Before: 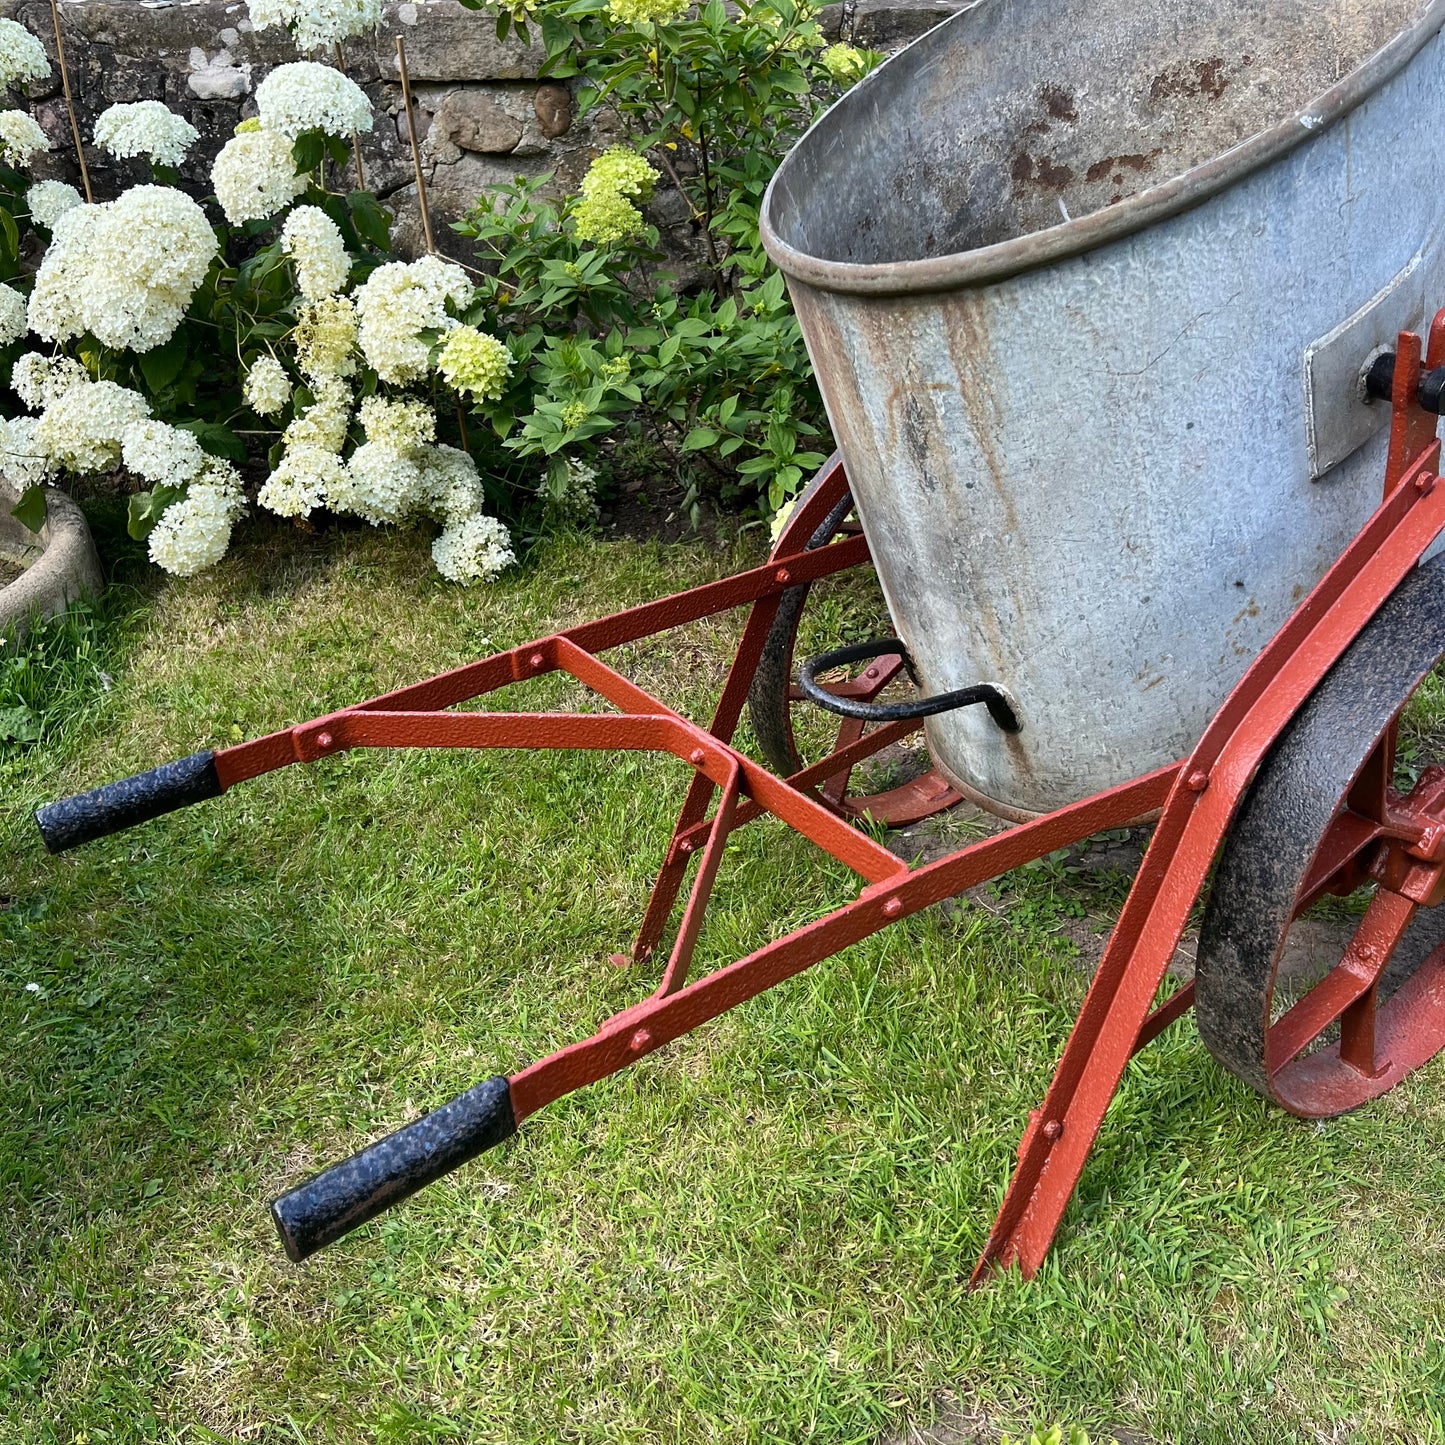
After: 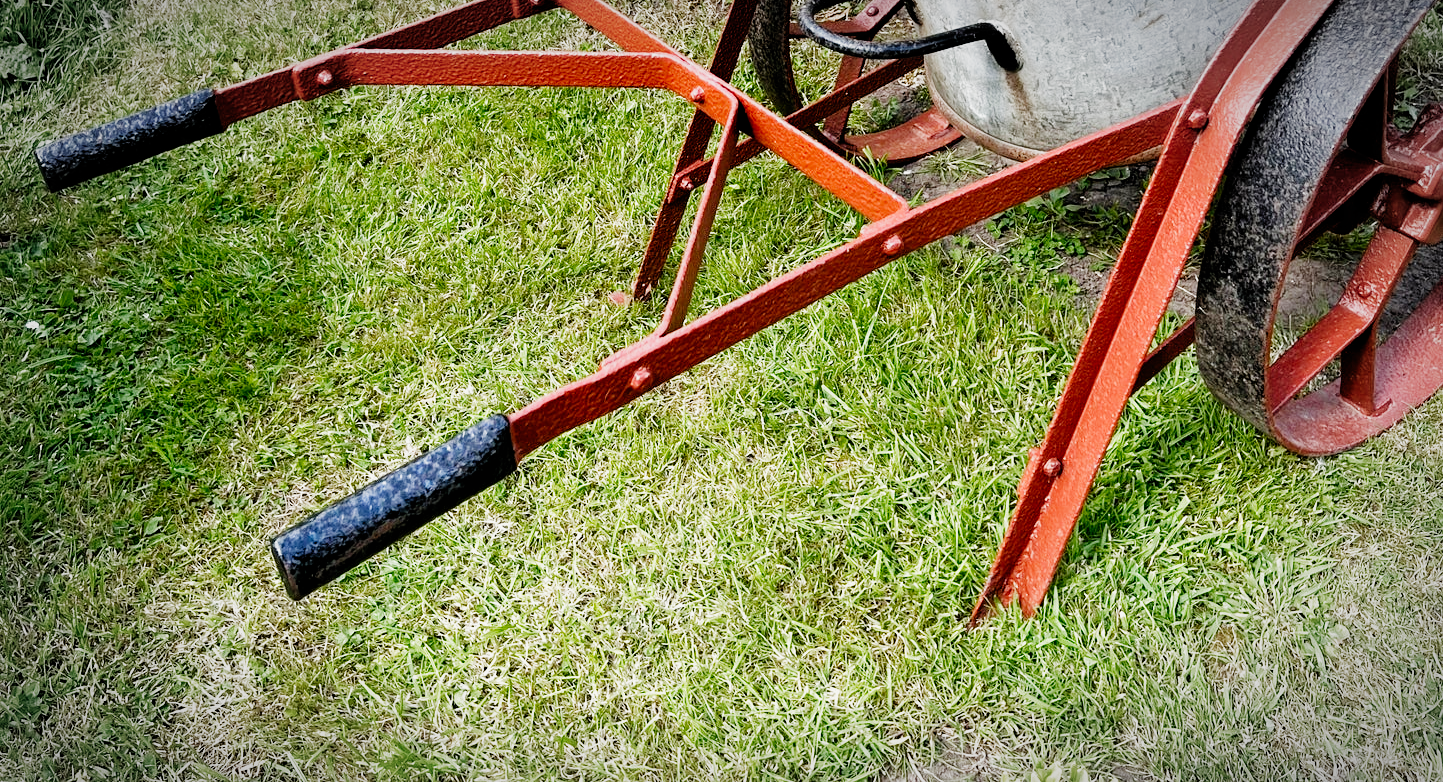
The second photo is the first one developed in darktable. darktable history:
crop and rotate: top 45.866%, right 0.069%
vignetting: automatic ratio true, unbound false
filmic rgb: black relative exposure -5.05 EV, white relative exposure 3.95 EV, hardness 2.9, contrast 1.297, add noise in highlights 0, preserve chrominance no, color science v3 (2019), use custom middle-gray values true, contrast in highlights soft
exposure: black level correction 0, exposure 0.695 EV, compensate highlight preservation false
